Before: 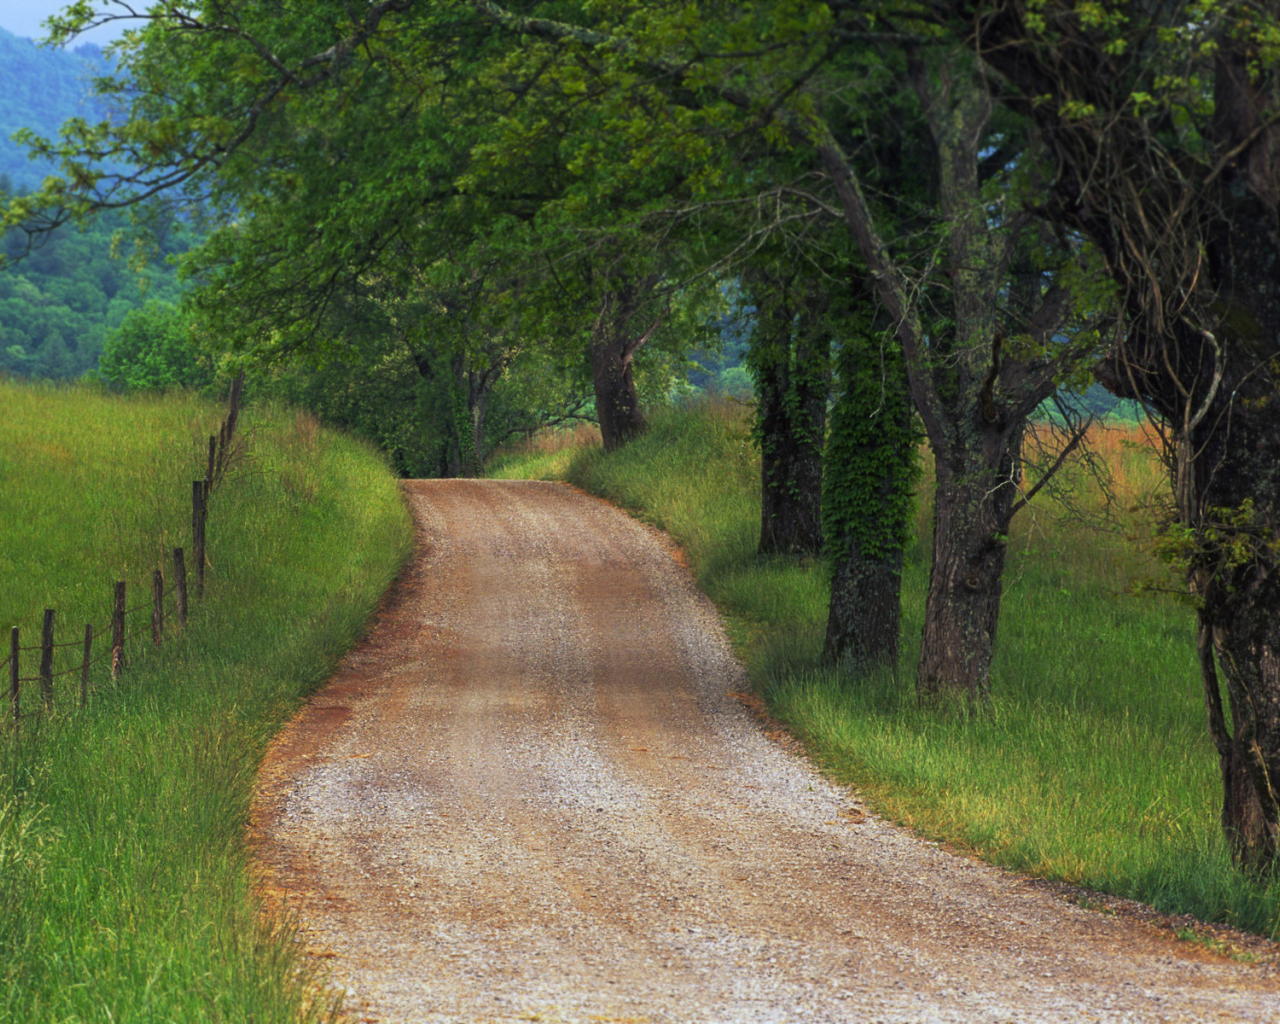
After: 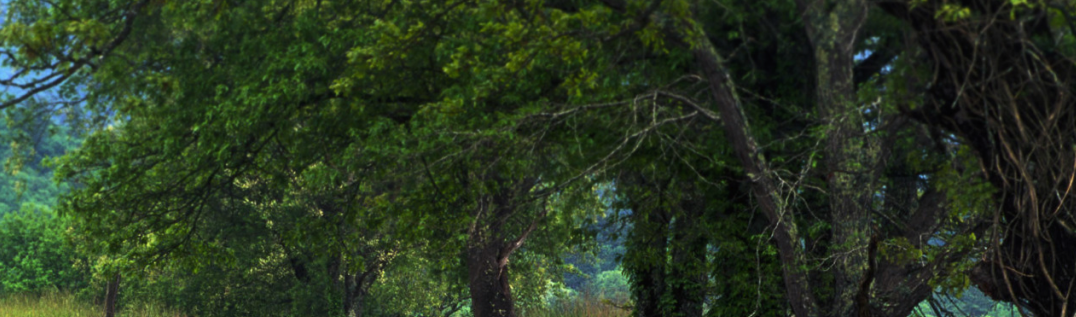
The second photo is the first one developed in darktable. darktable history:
crop and rotate: left 9.7%, top 9.533%, right 6.191%, bottom 59.47%
tone equalizer: -8 EV -0.765 EV, -7 EV -0.671 EV, -6 EV -0.602 EV, -5 EV -0.401 EV, -3 EV 0.37 EV, -2 EV 0.6 EV, -1 EV 0.676 EV, +0 EV 0.726 EV, edges refinement/feathering 500, mask exposure compensation -1.57 EV, preserve details no
